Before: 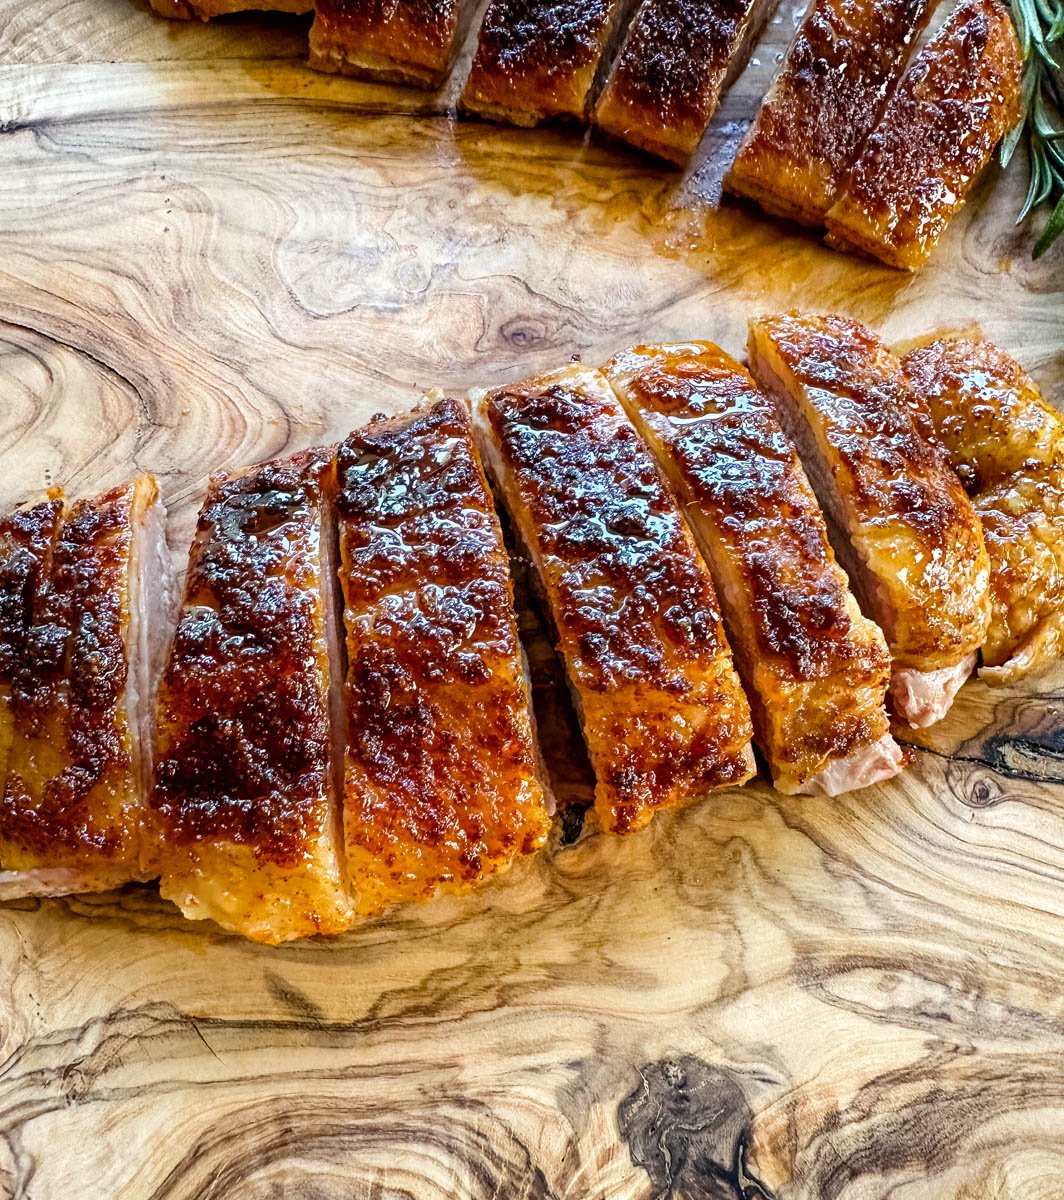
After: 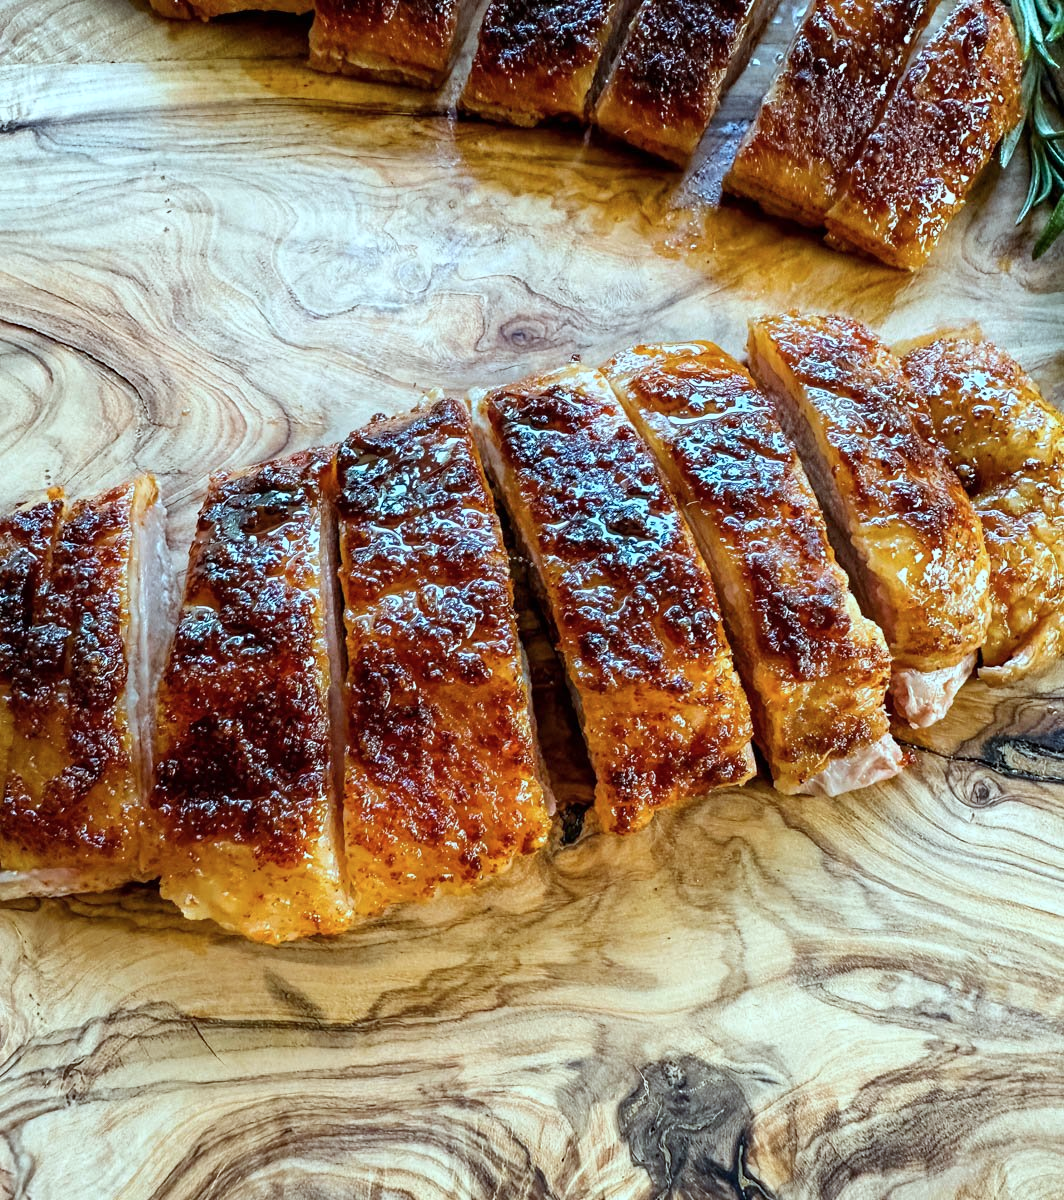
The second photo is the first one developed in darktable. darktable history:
color correction: highlights a* -9.91, highlights b* -10.55
